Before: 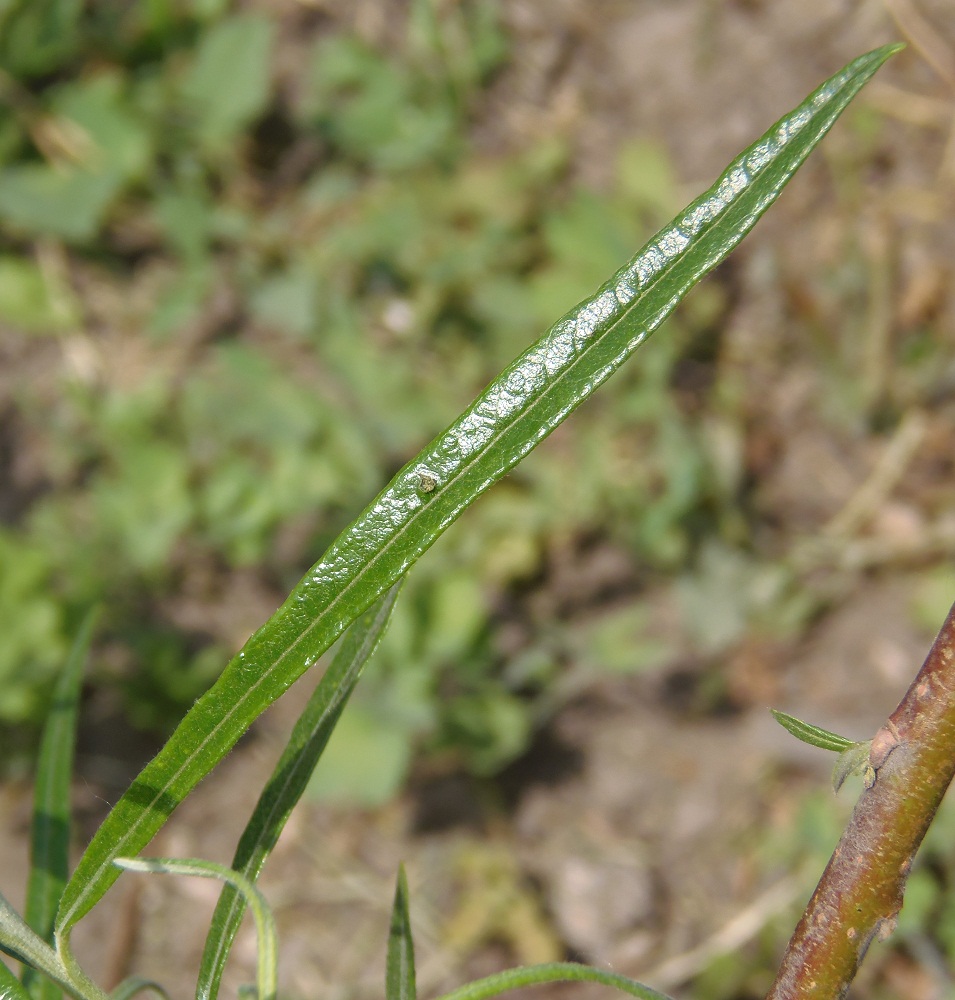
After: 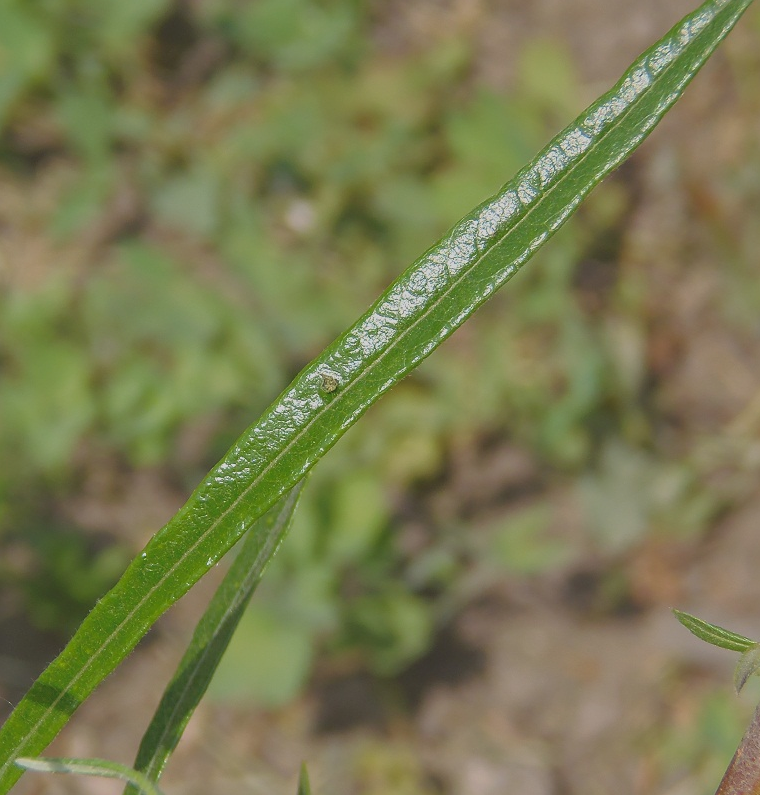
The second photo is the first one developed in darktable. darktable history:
sharpen: radius 1.24, amount 0.299, threshold 0.11
exposure: exposure -0.153 EV, compensate highlight preservation false
crop and rotate: left 10.313%, top 10.034%, right 10.035%, bottom 10.417%
contrast brightness saturation: contrast -0.286
